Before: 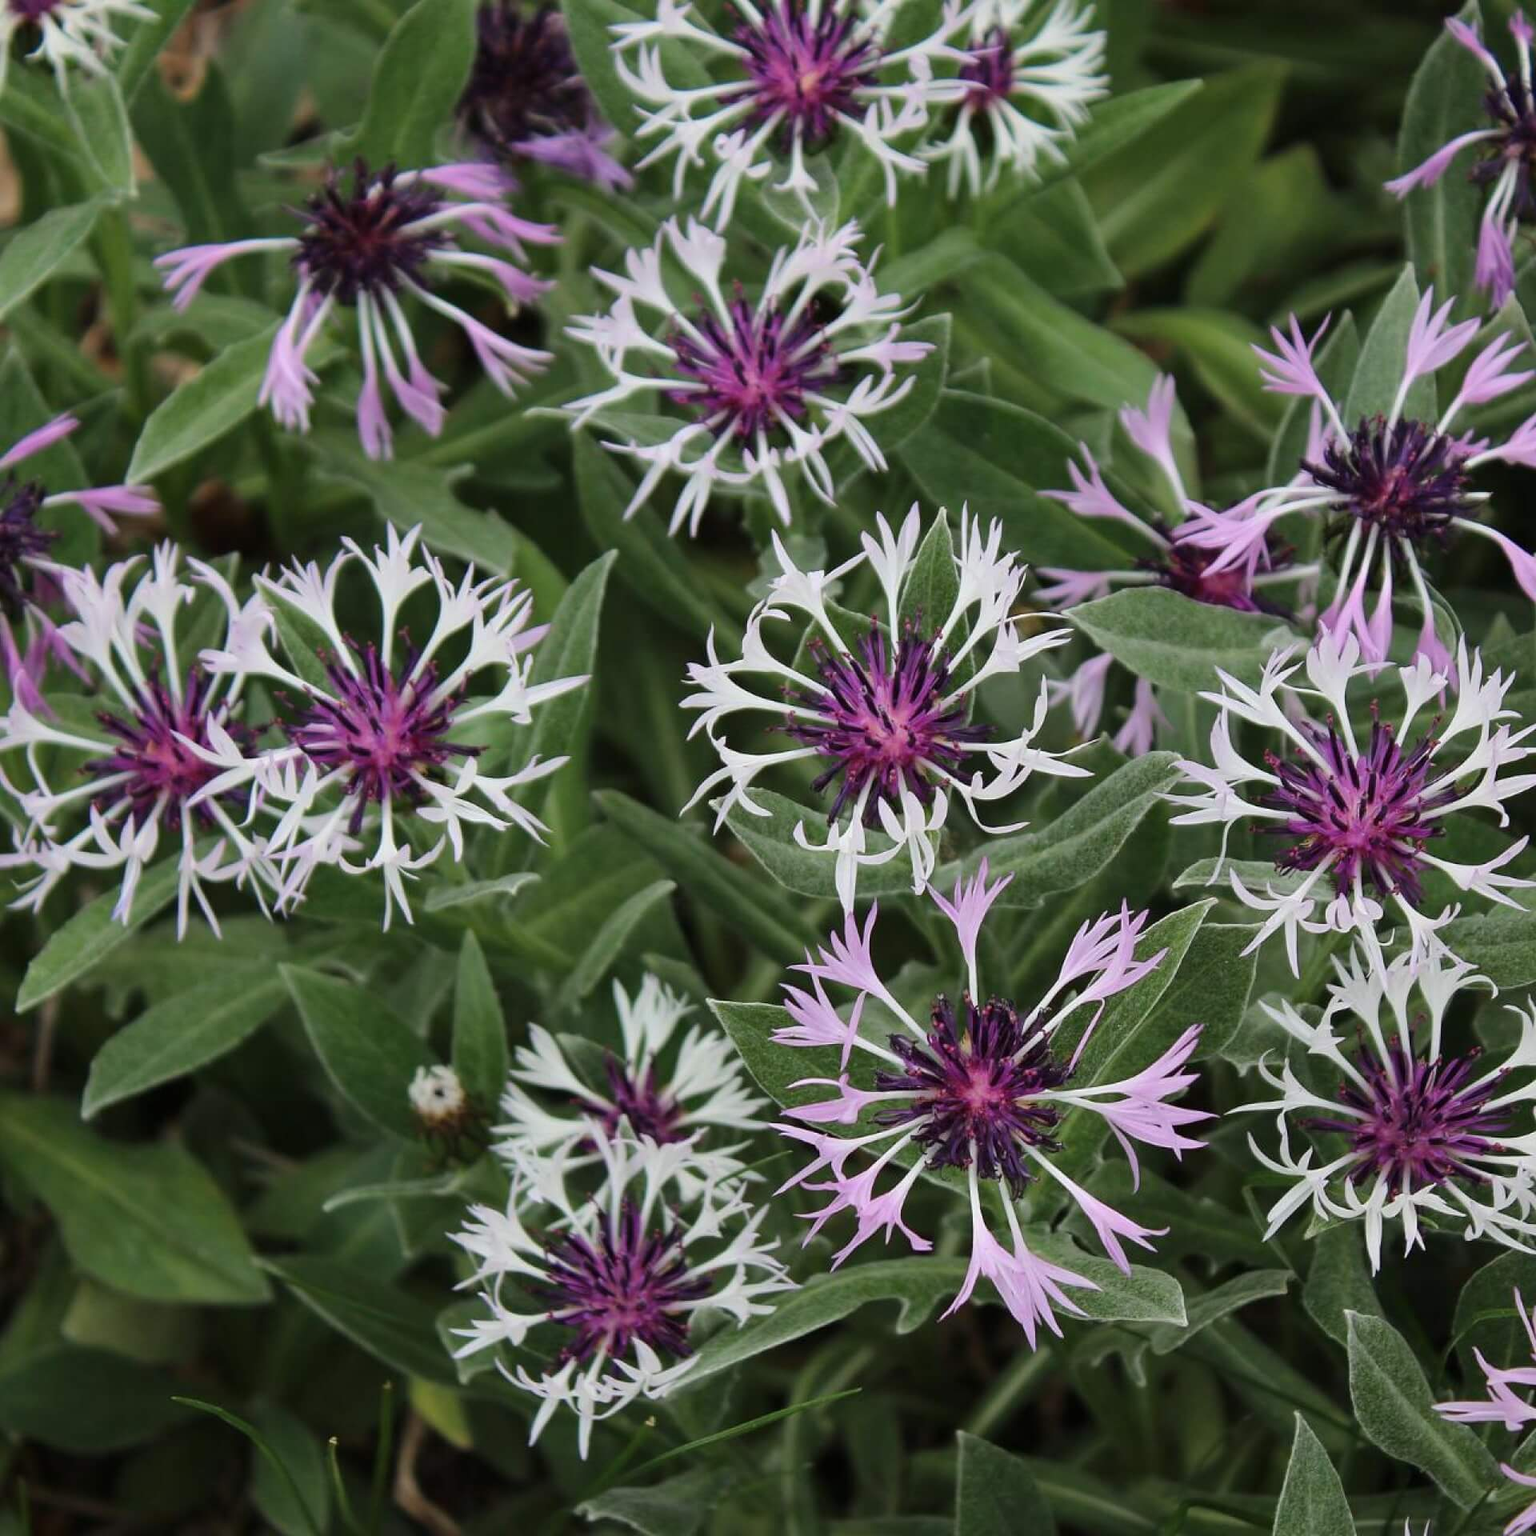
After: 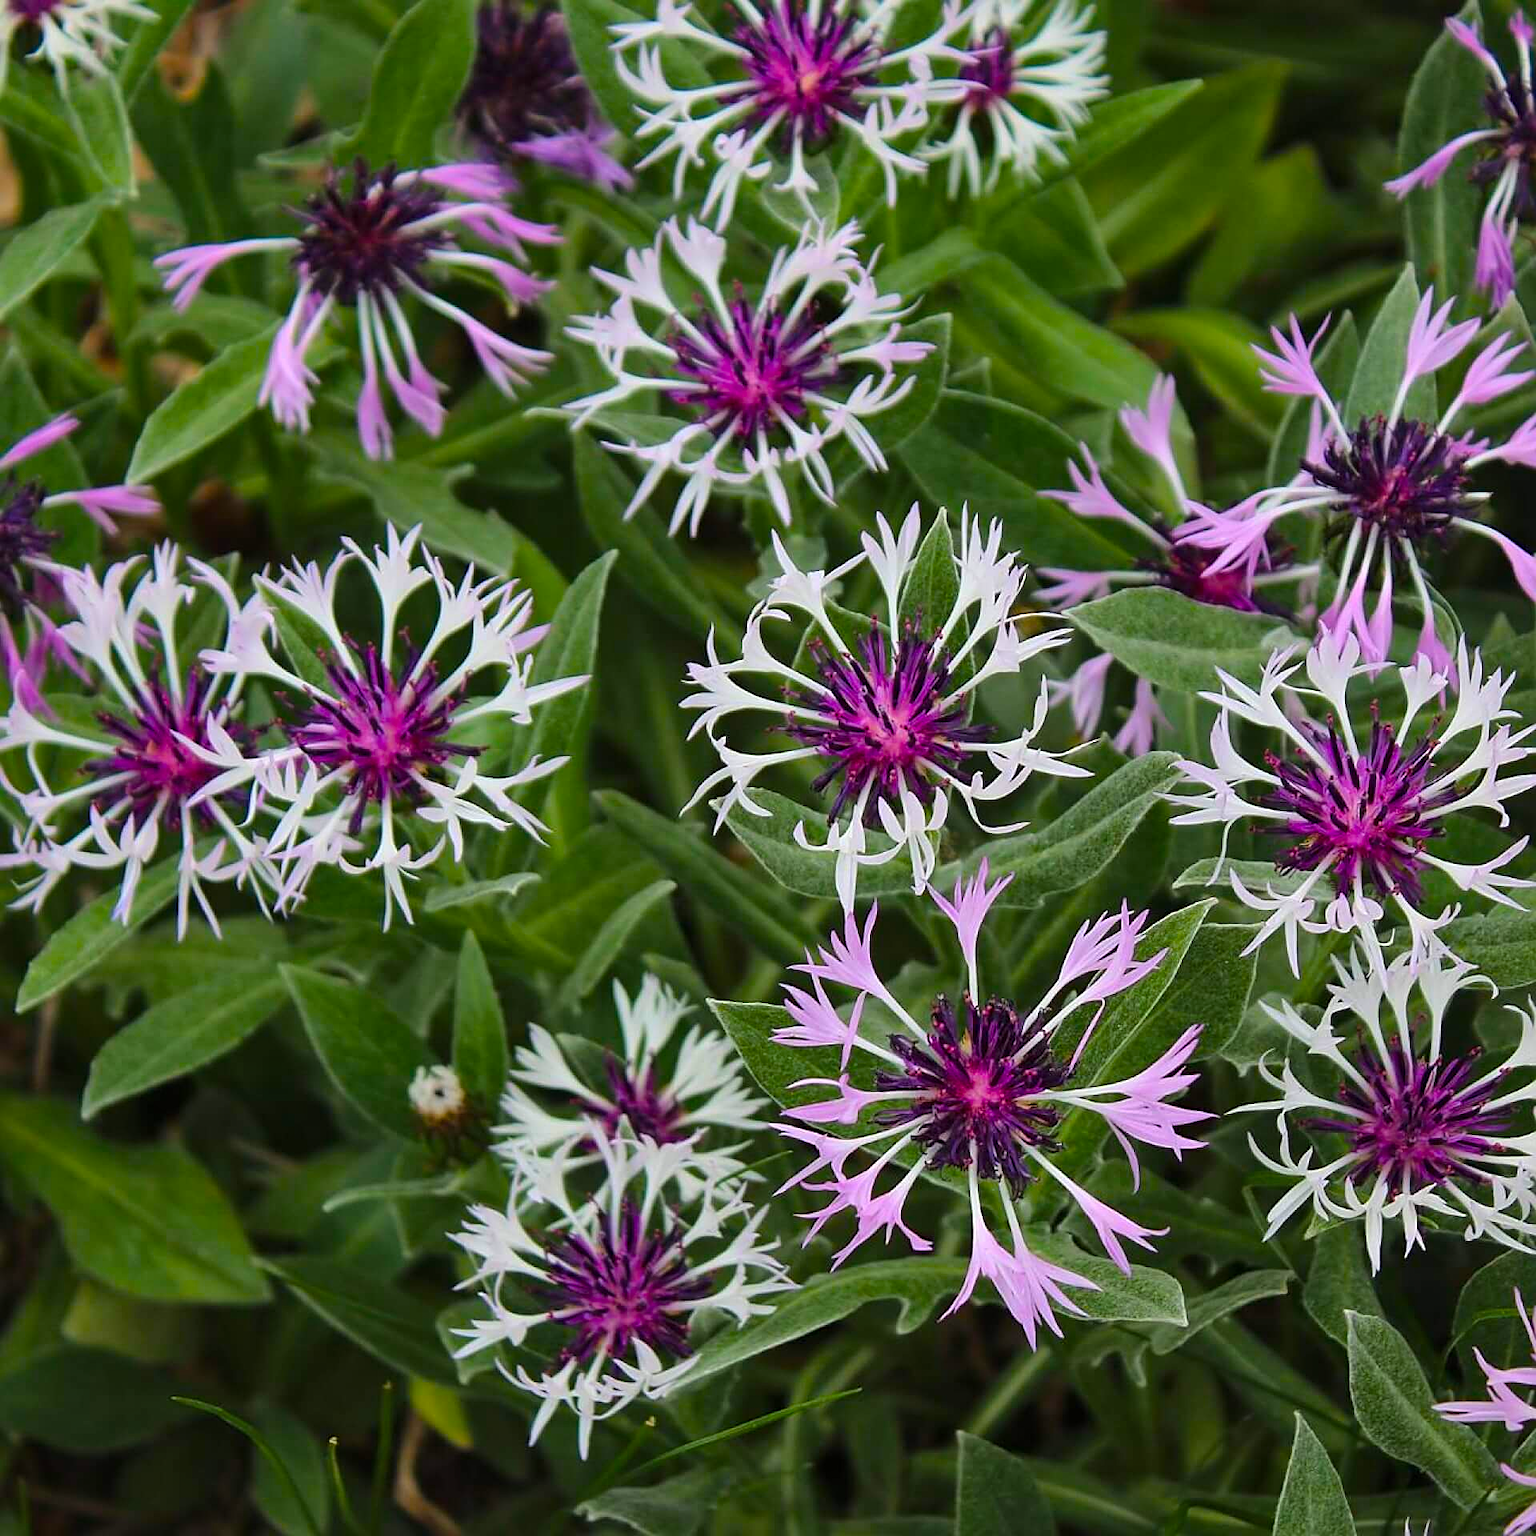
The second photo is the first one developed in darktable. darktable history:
local contrast: mode bilateral grid, contrast 20, coarseness 51, detail 120%, midtone range 0.2
color balance rgb: power › hue 324.88°, global offset › luminance 0.233%, linear chroma grading › global chroma 14.595%, perceptual saturation grading › global saturation 30.916%, global vibrance 20%
sharpen: on, module defaults
